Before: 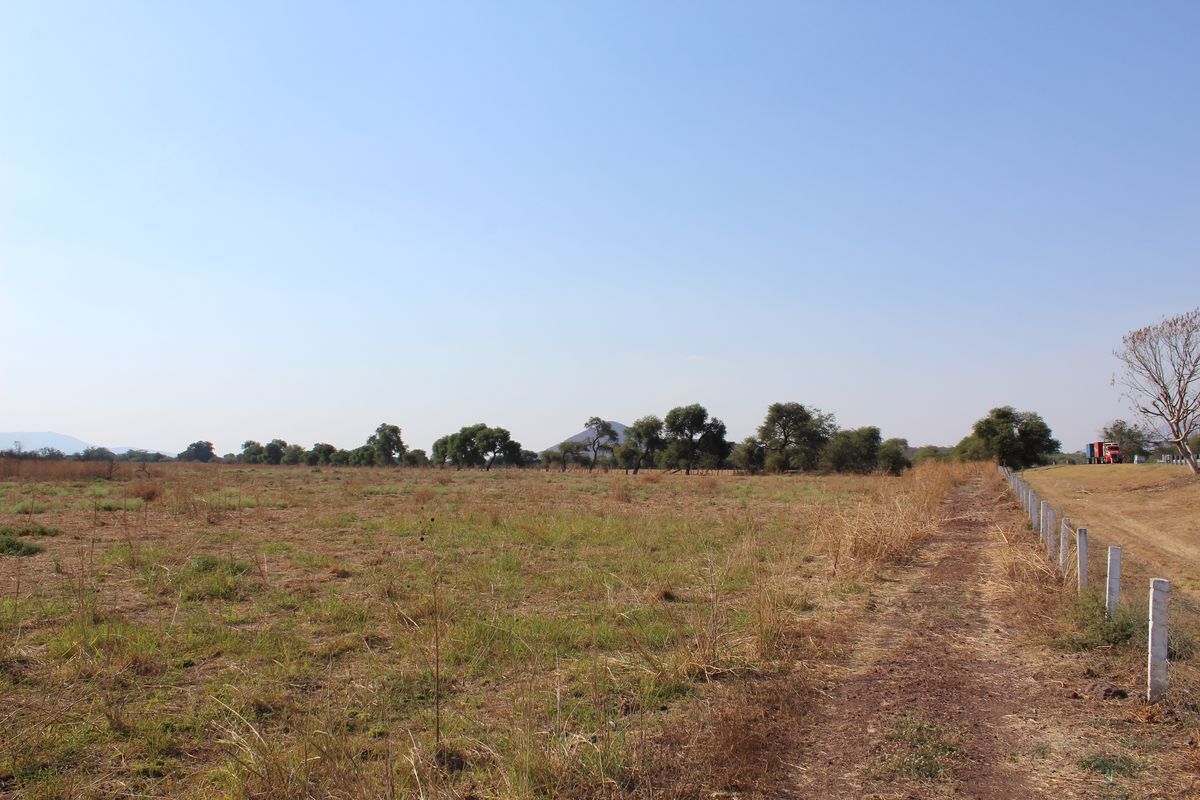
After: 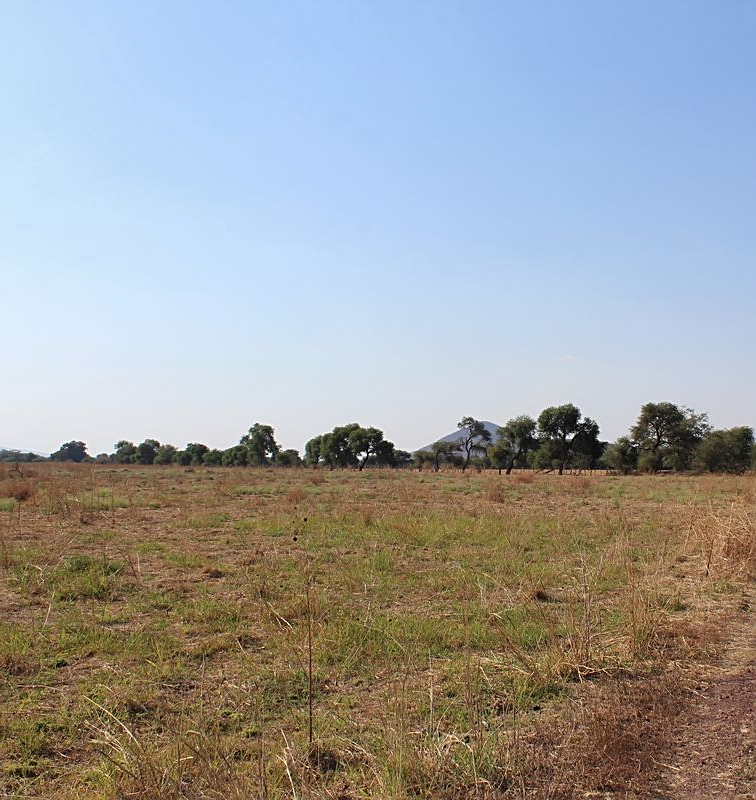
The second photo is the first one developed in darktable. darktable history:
sharpen: on, module defaults
crop: left 10.61%, right 26.36%
shadows and highlights: shadows 74.11, highlights -23.29, soften with gaussian
